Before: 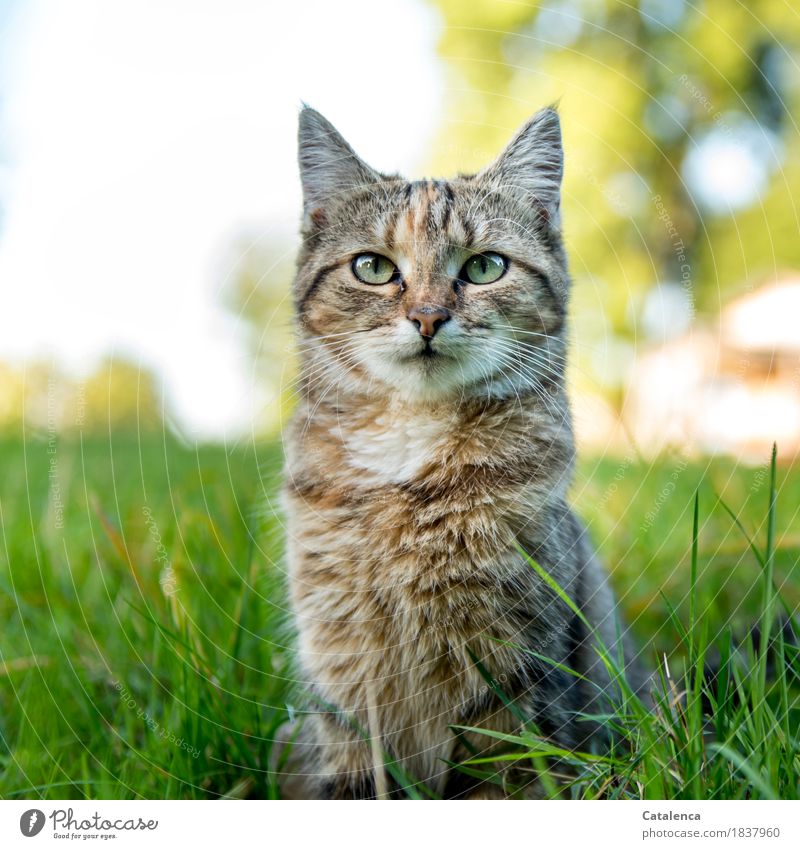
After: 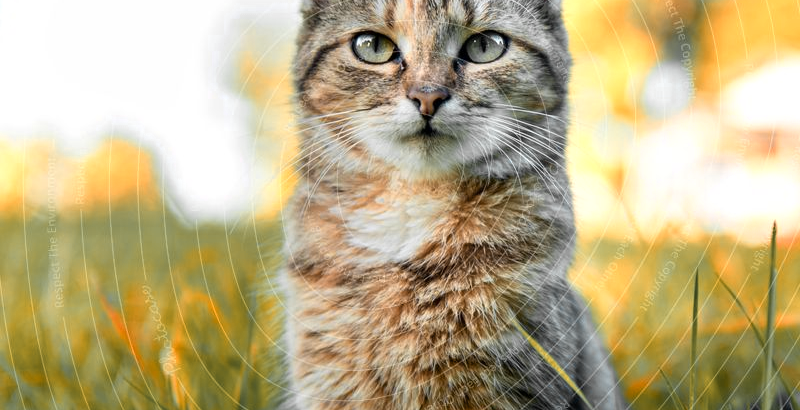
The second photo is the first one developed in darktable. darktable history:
crop and rotate: top 26.056%, bottom 25.543%
color zones: curves: ch0 [(0.009, 0.528) (0.136, 0.6) (0.255, 0.586) (0.39, 0.528) (0.522, 0.584) (0.686, 0.736) (0.849, 0.561)]; ch1 [(0.045, 0.781) (0.14, 0.416) (0.257, 0.695) (0.442, 0.032) (0.738, 0.338) (0.818, 0.632) (0.891, 0.741) (1, 0.704)]; ch2 [(0, 0.667) (0.141, 0.52) (0.26, 0.37) (0.474, 0.432) (0.743, 0.286)]
